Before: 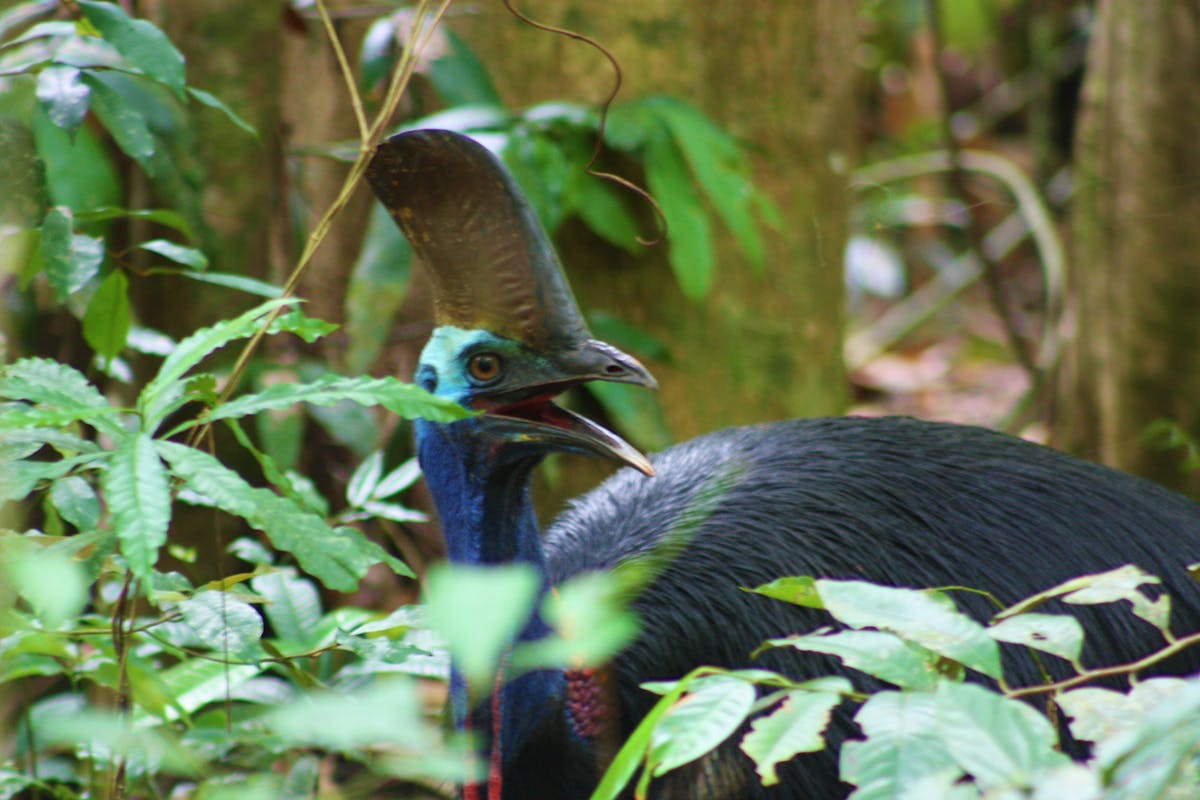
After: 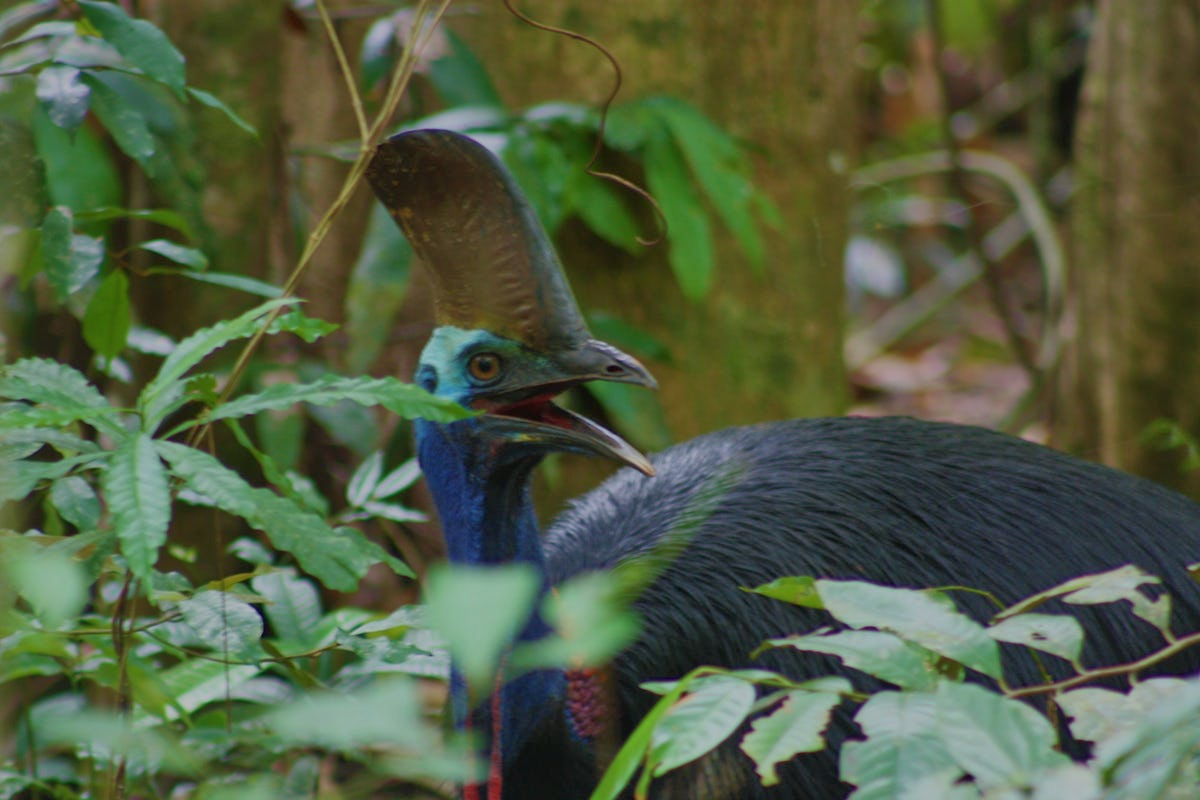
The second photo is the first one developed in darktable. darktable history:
tone equalizer: -8 EV -0.031 EV, -7 EV 0.033 EV, -6 EV -0.008 EV, -5 EV 0.008 EV, -4 EV -0.043 EV, -3 EV -0.237 EV, -2 EV -0.647 EV, -1 EV -0.965 EV, +0 EV -0.94 EV
exposure: compensate highlight preservation false
